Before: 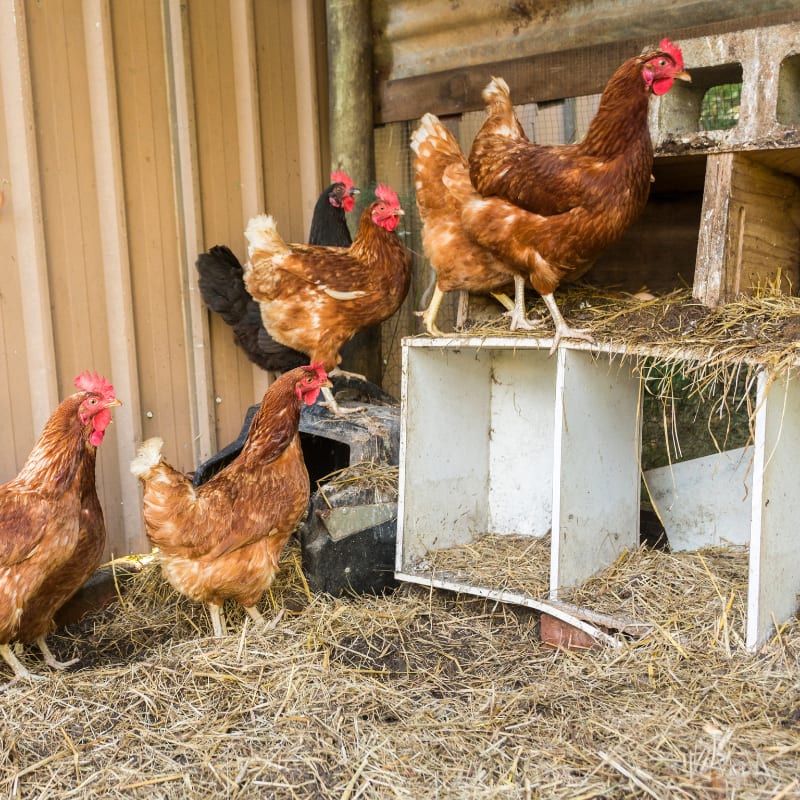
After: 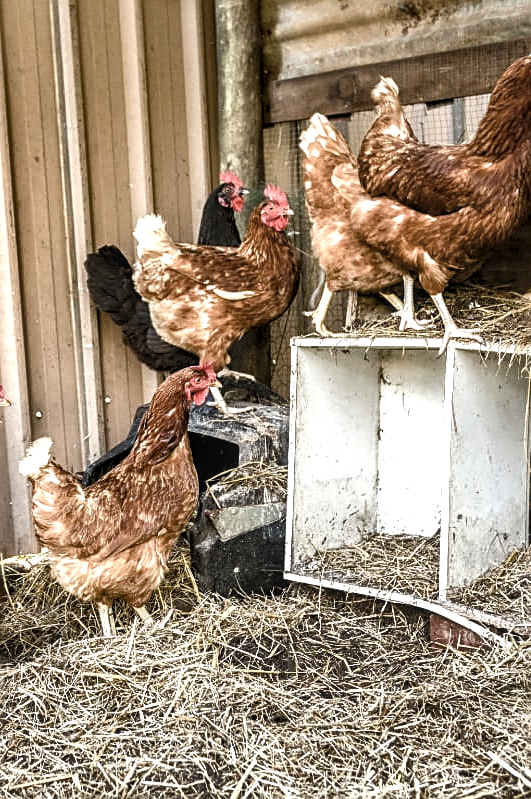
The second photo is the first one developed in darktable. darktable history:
exposure: black level correction 0, exposure 0.301 EV, compensate highlight preservation false
color balance rgb: perceptual saturation grading › global saturation 20%, perceptual saturation grading › highlights -49.432%, perceptual saturation grading › shadows 25.46%, global vibrance 14.352%
local contrast: on, module defaults
crop and rotate: left 13.875%, right 19.729%
shadows and highlights: shadows 20.77, highlights -80.93, soften with gaussian
levels: levels [0.062, 0.494, 0.925]
contrast brightness saturation: contrast 0.104, saturation -0.378
sharpen: amount 0.496
